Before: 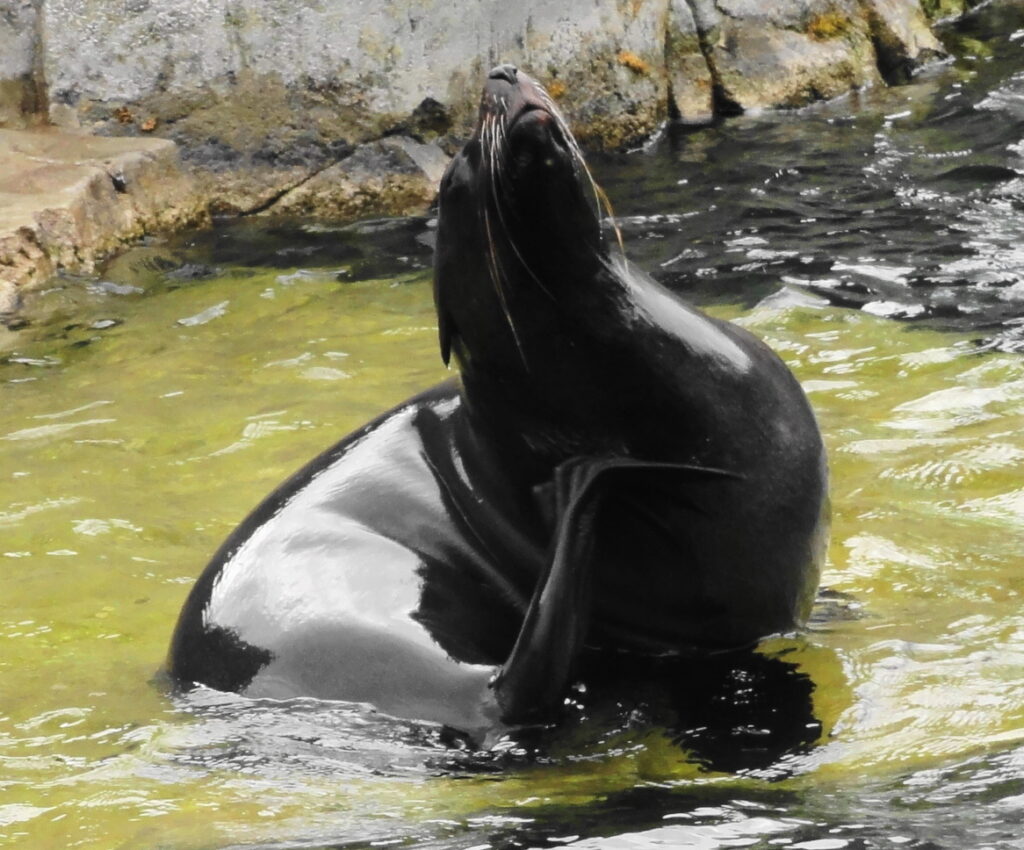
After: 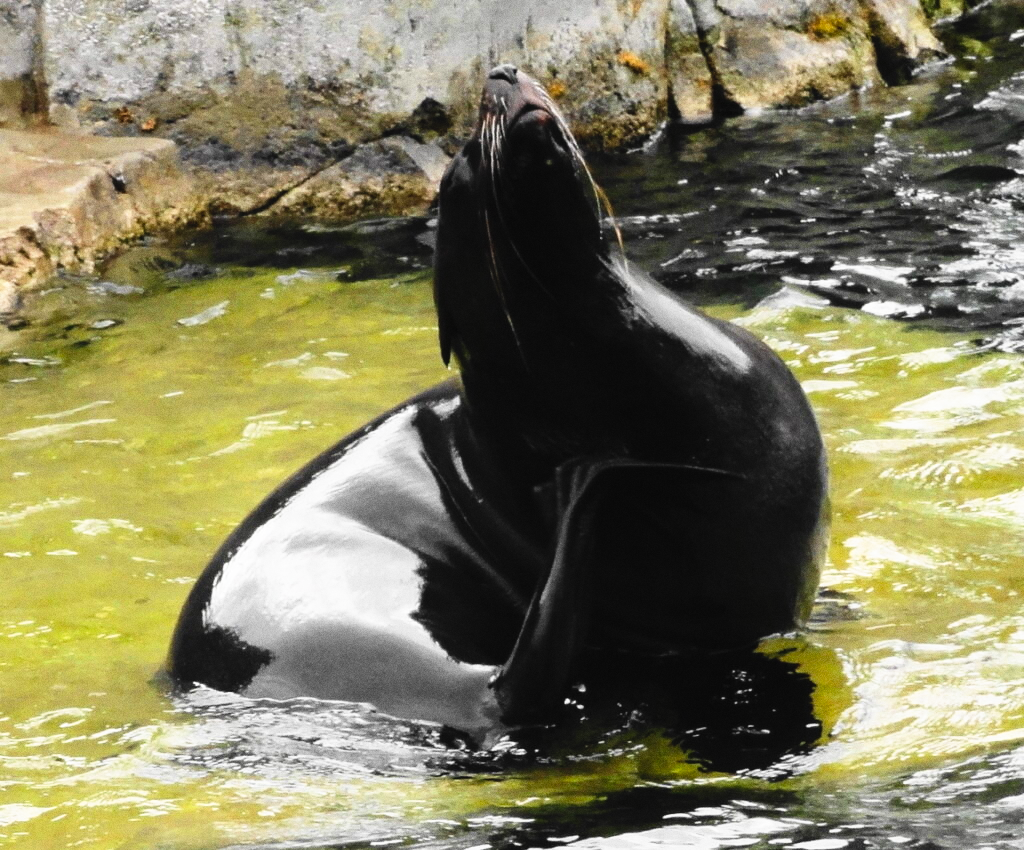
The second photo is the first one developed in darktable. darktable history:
grain: coarseness 3.21 ISO
exposure: compensate highlight preservation false
tone curve: curves: ch0 [(0, 0) (0.003, 0.023) (0.011, 0.024) (0.025, 0.028) (0.044, 0.035) (0.069, 0.043) (0.1, 0.052) (0.136, 0.063) (0.177, 0.094) (0.224, 0.145) (0.277, 0.209) (0.335, 0.281) (0.399, 0.364) (0.468, 0.453) (0.543, 0.553) (0.623, 0.66) (0.709, 0.767) (0.801, 0.88) (0.898, 0.968) (1, 1)], preserve colors none
